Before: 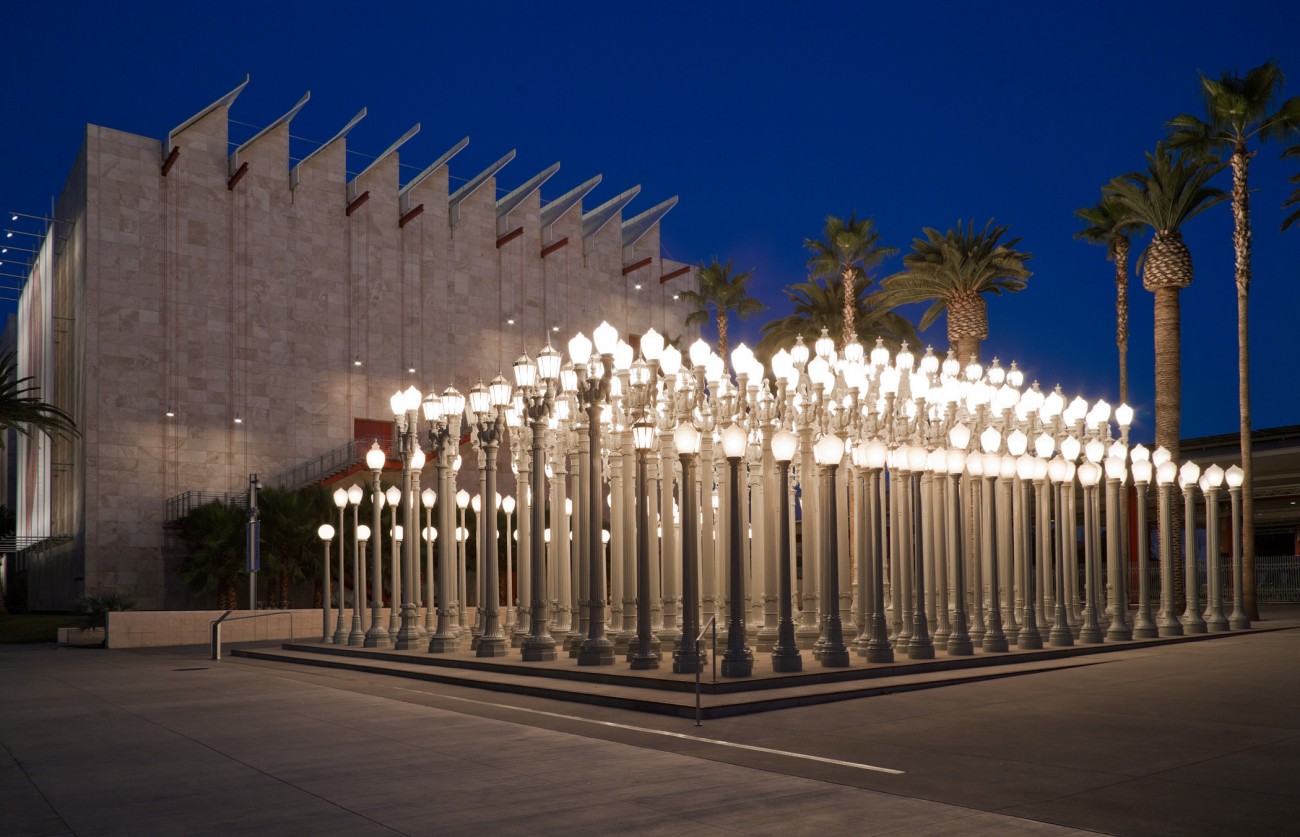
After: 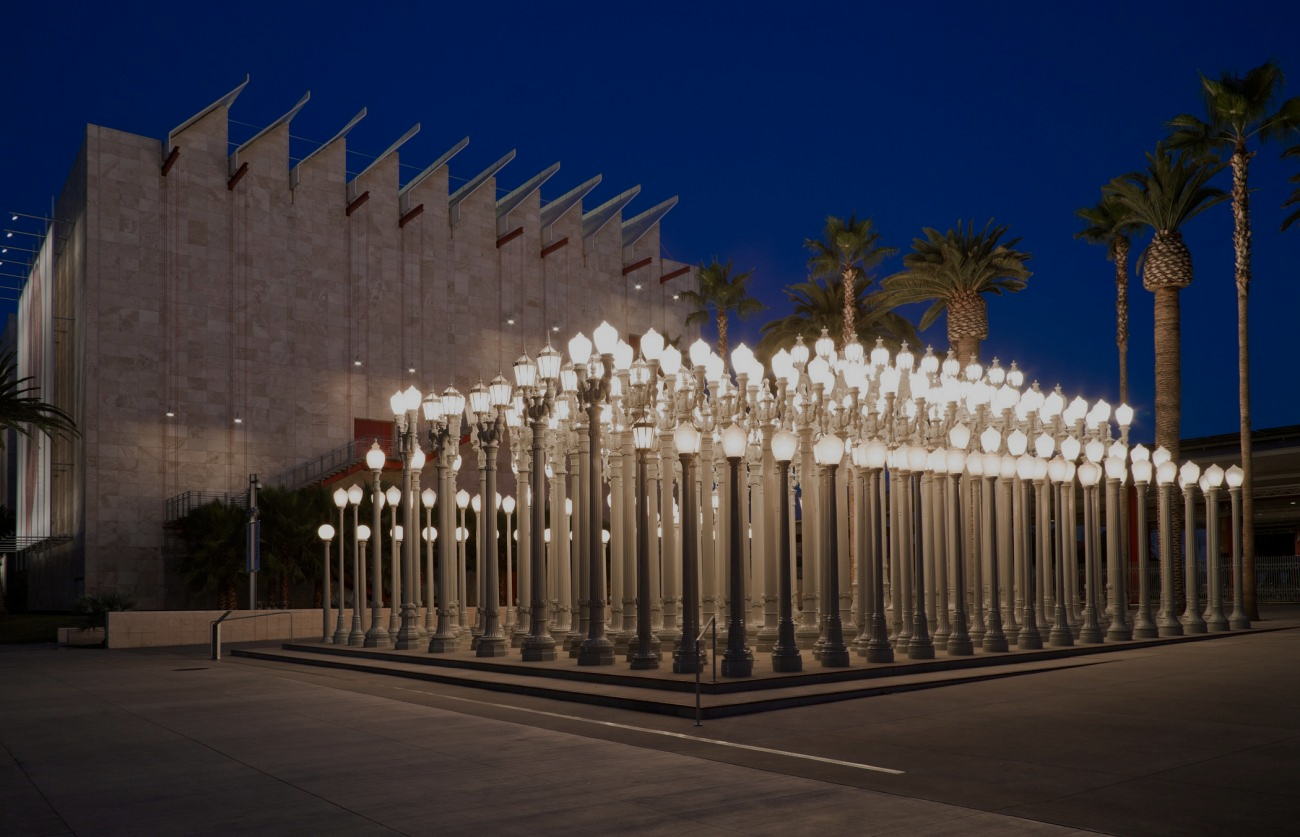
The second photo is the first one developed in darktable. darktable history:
exposure: black level correction 0, exposure -0.745 EV, compensate exposure bias true, compensate highlight preservation false
